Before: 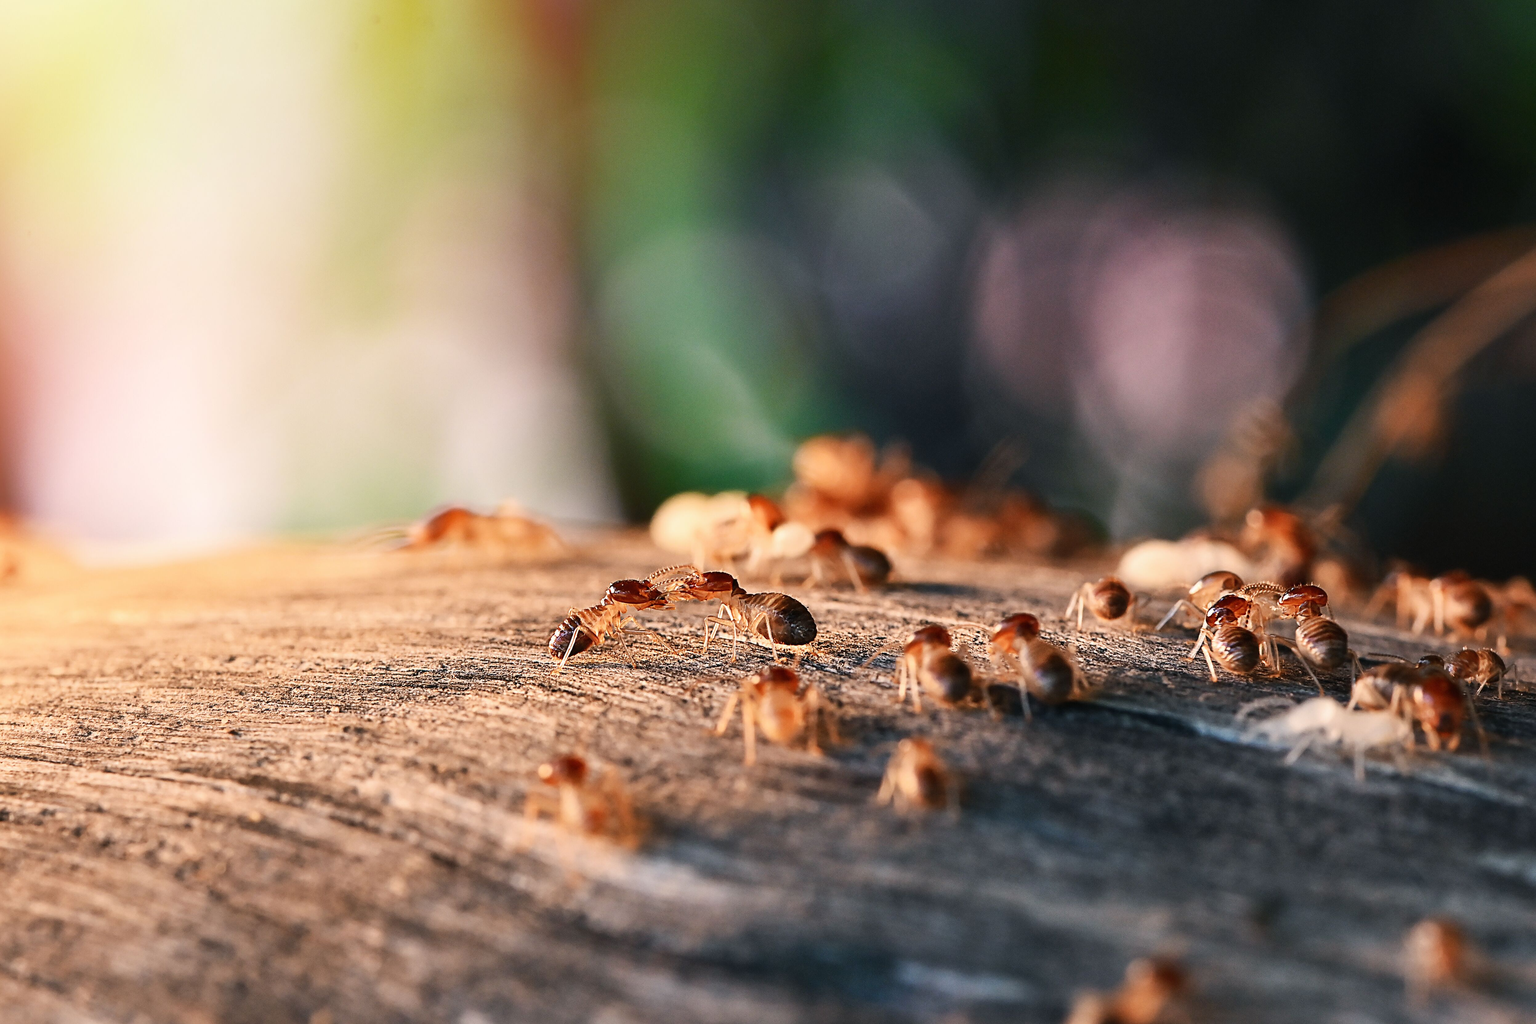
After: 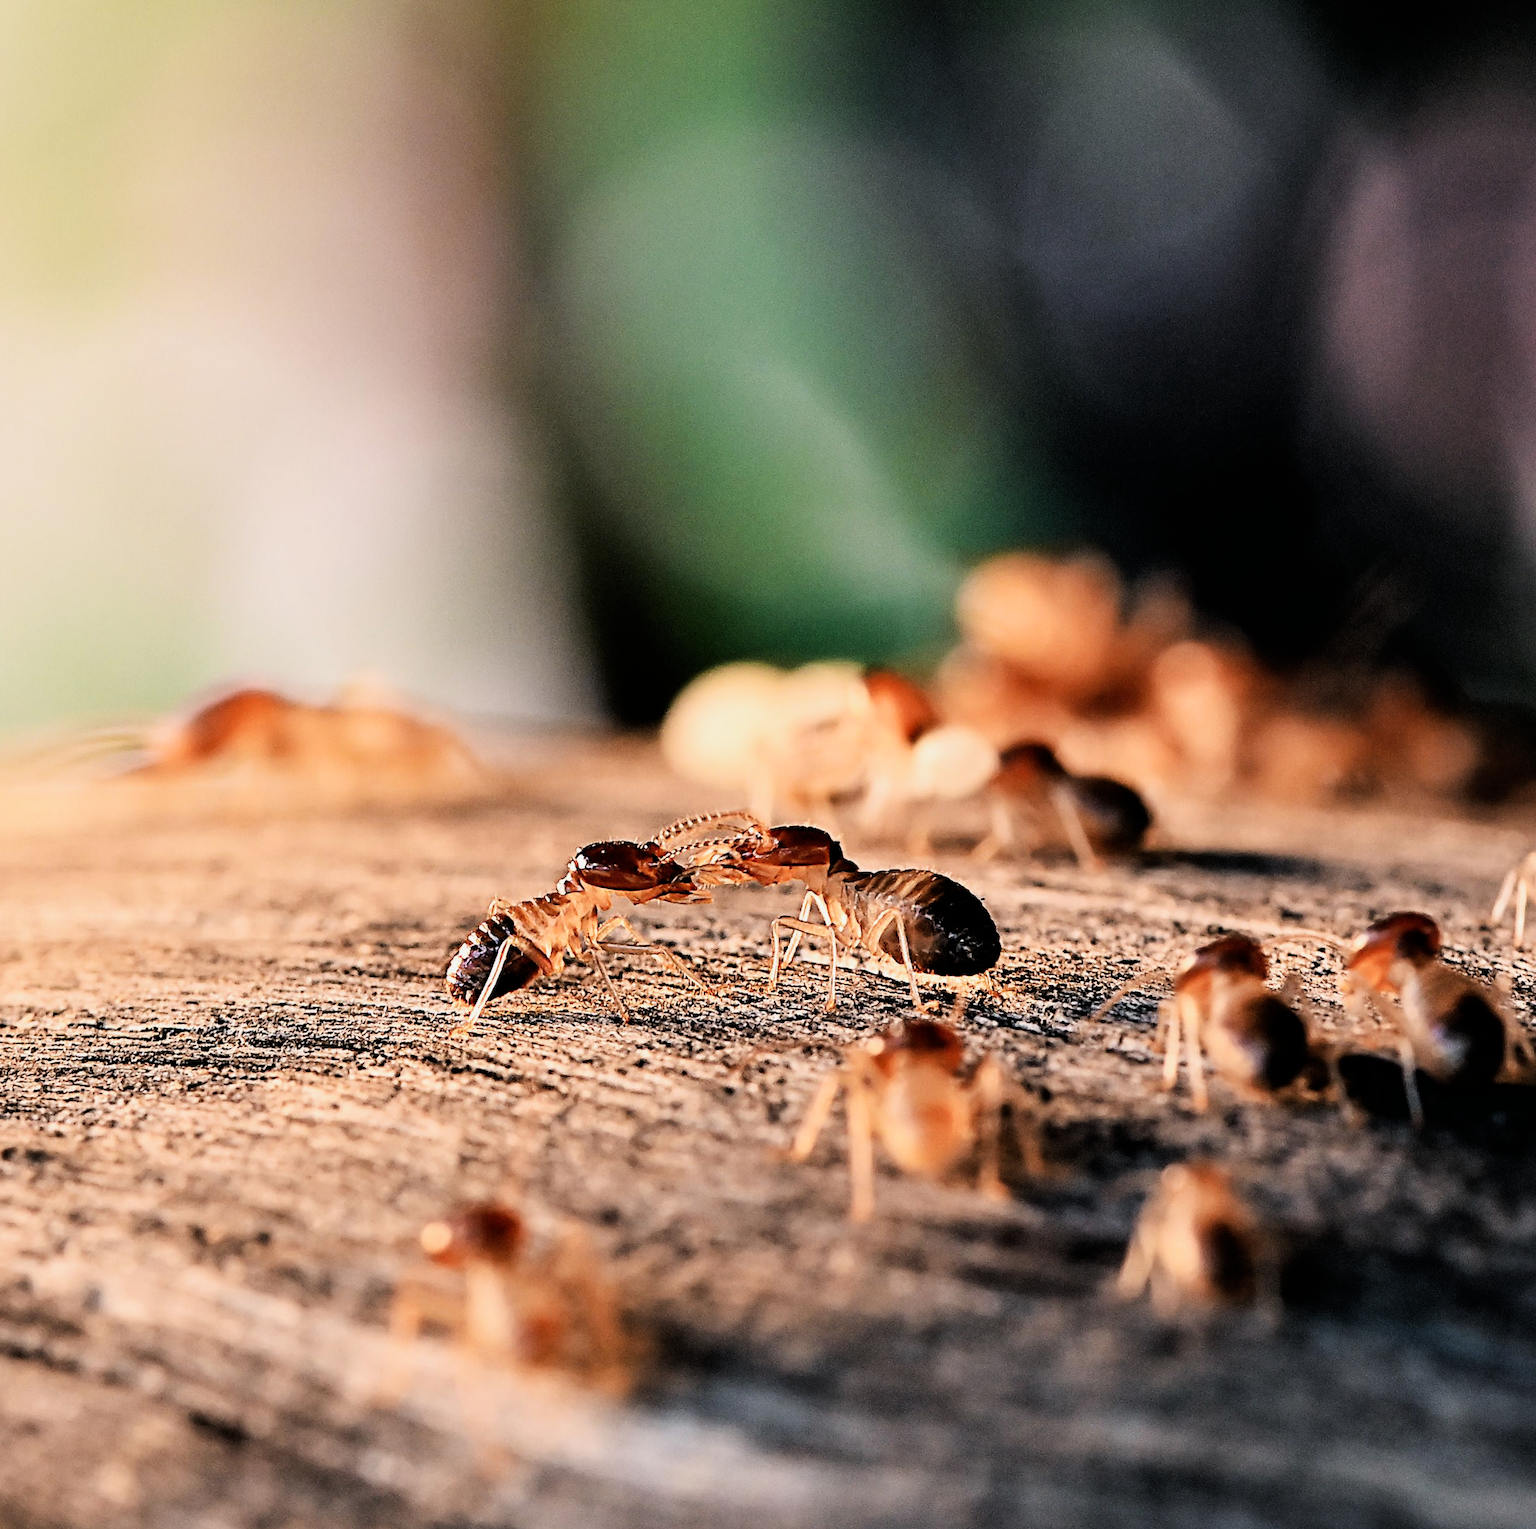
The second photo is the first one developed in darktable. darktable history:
rotate and perspective: rotation 0.679°, lens shift (horizontal) 0.136, crop left 0.009, crop right 0.991, crop top 0.078, crop bottom 0.95
filmic rgb: black relative exposure -4 EV, white relative exposure 3 EV, hardness 3.02, contrast 1.4
crop and rotate: angle 0.02°, left 24.353%, top 13.219%, right 26.156%, bottom 8.224%
